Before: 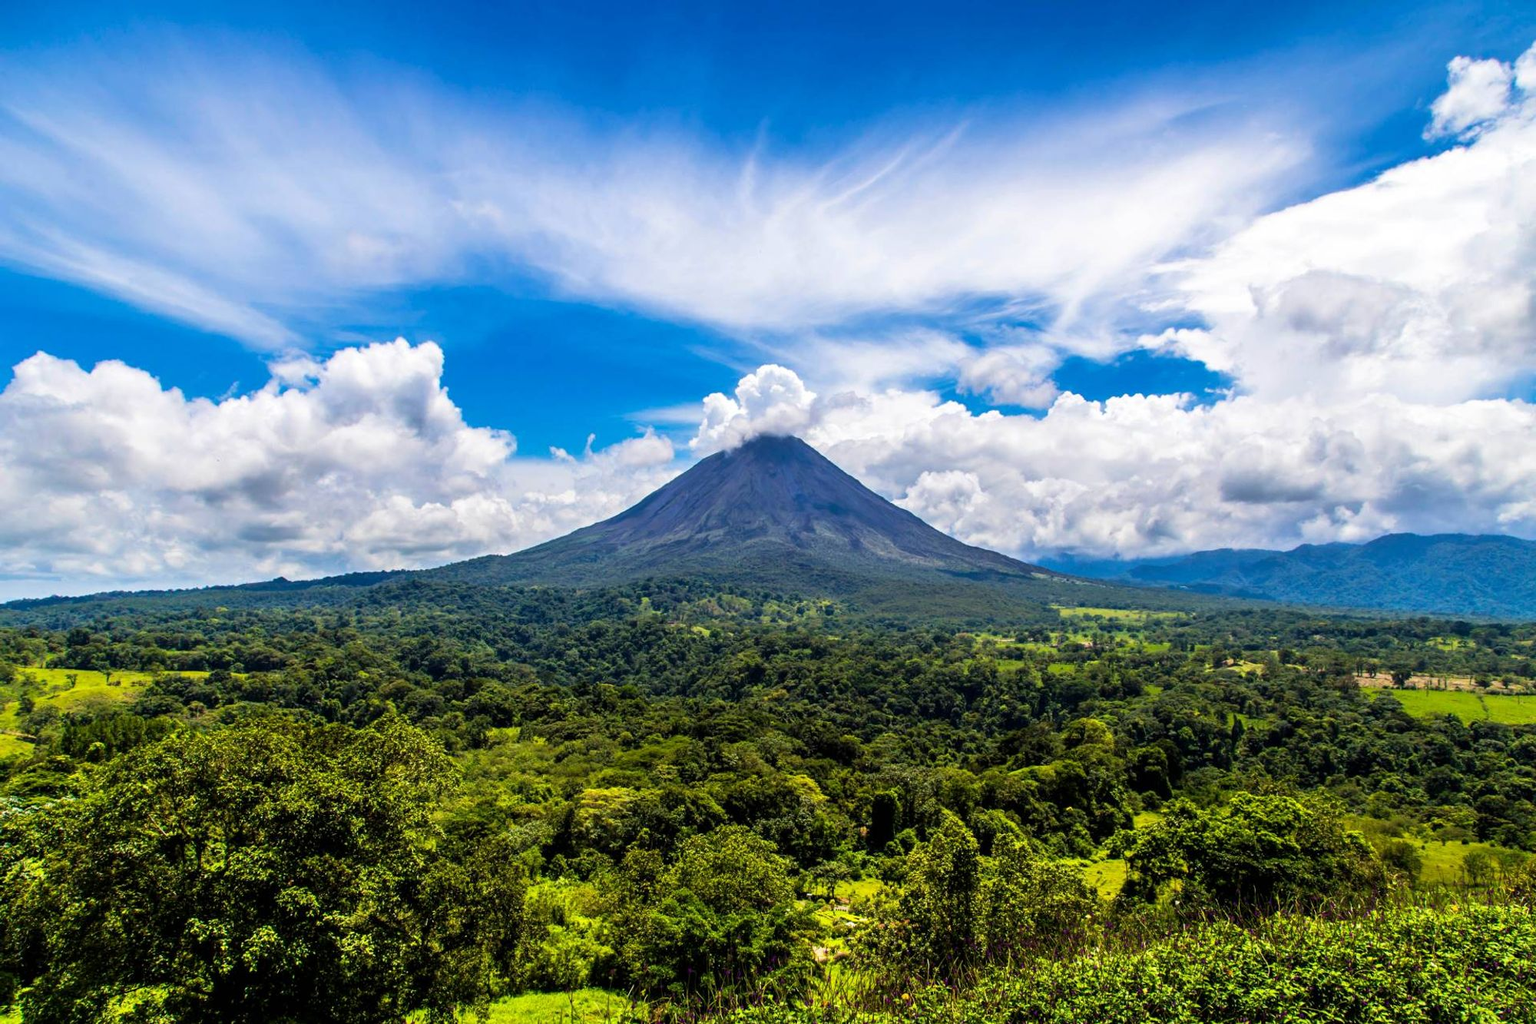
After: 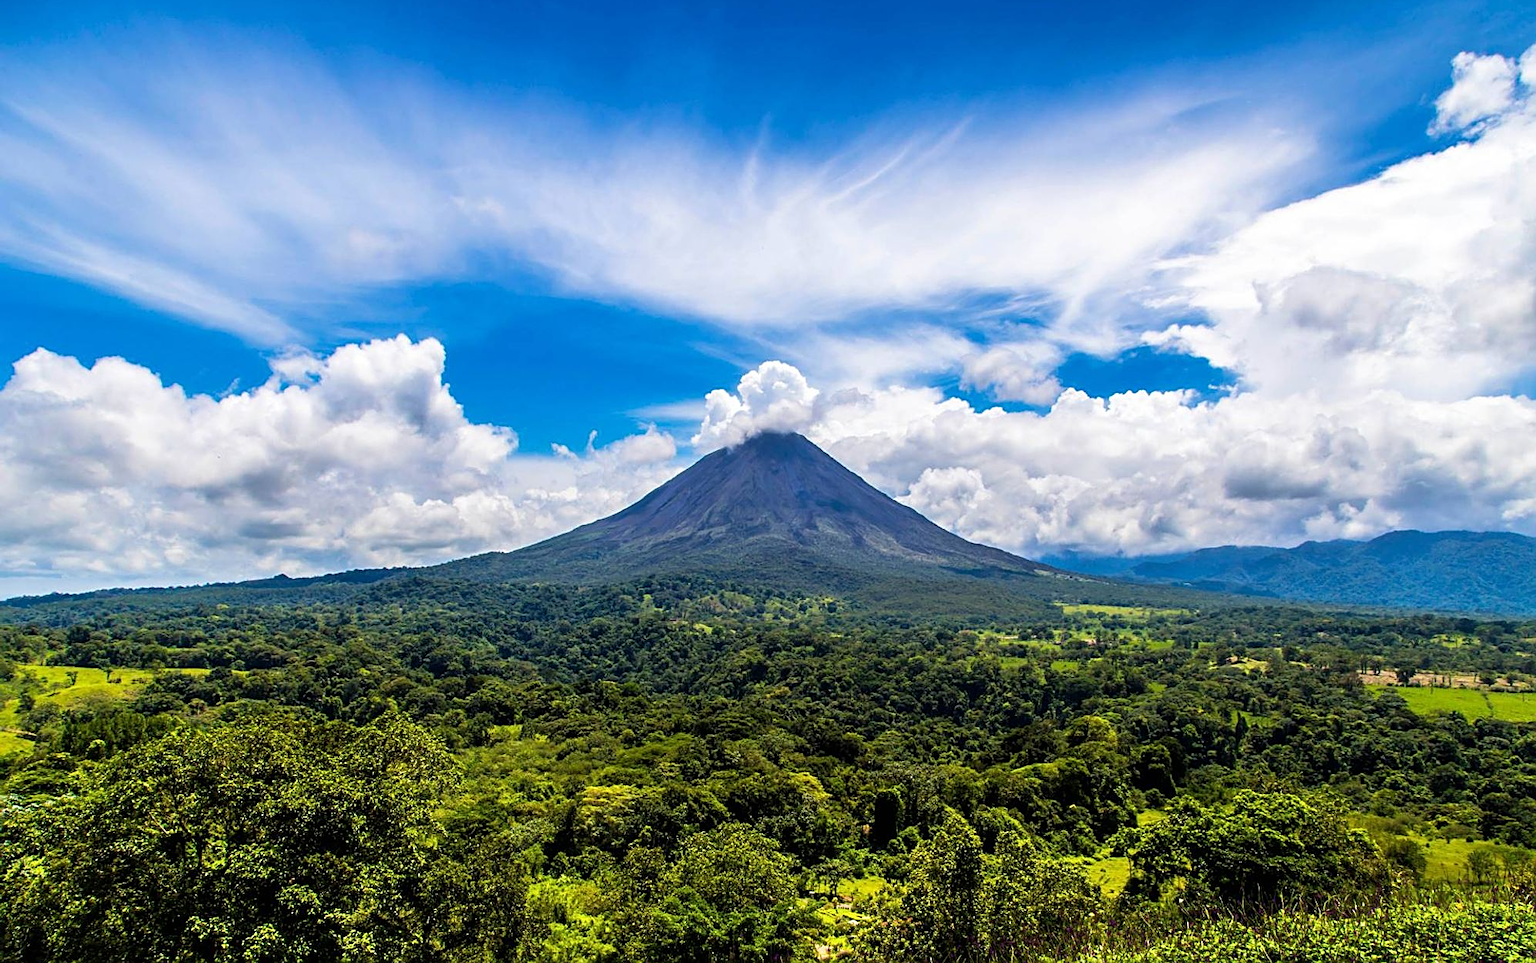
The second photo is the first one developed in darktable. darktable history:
sharpen: on, module defaults
crop: top 0.465%, right 0.262%, bottom 5.036%
